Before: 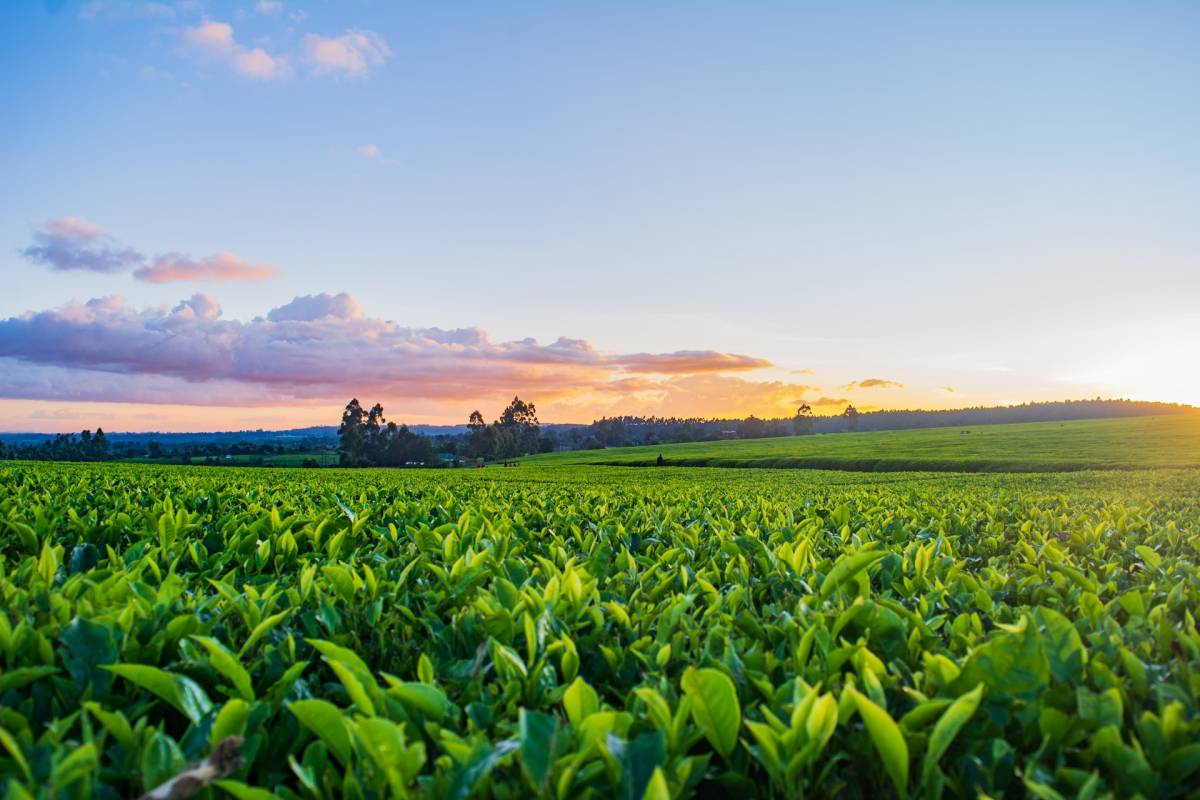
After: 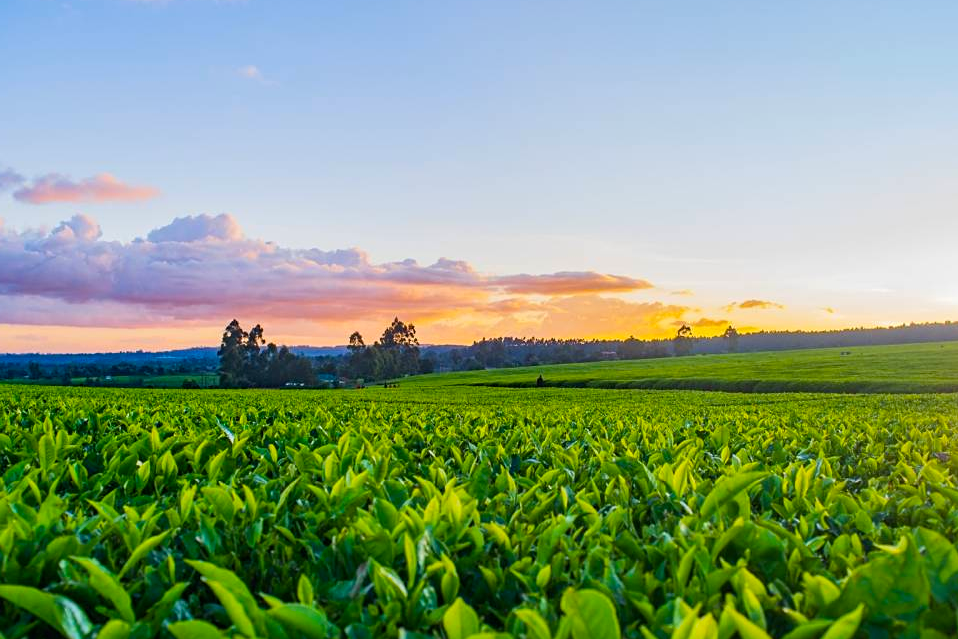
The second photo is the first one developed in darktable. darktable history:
crop and rotate: left 10.071%, top 10.071%, right 10.02%, bottom 10.02%
sharpen: amount 0.2
color balance rgb: perceptual saturation grading › global saturation 20%, global vibrance 10%
